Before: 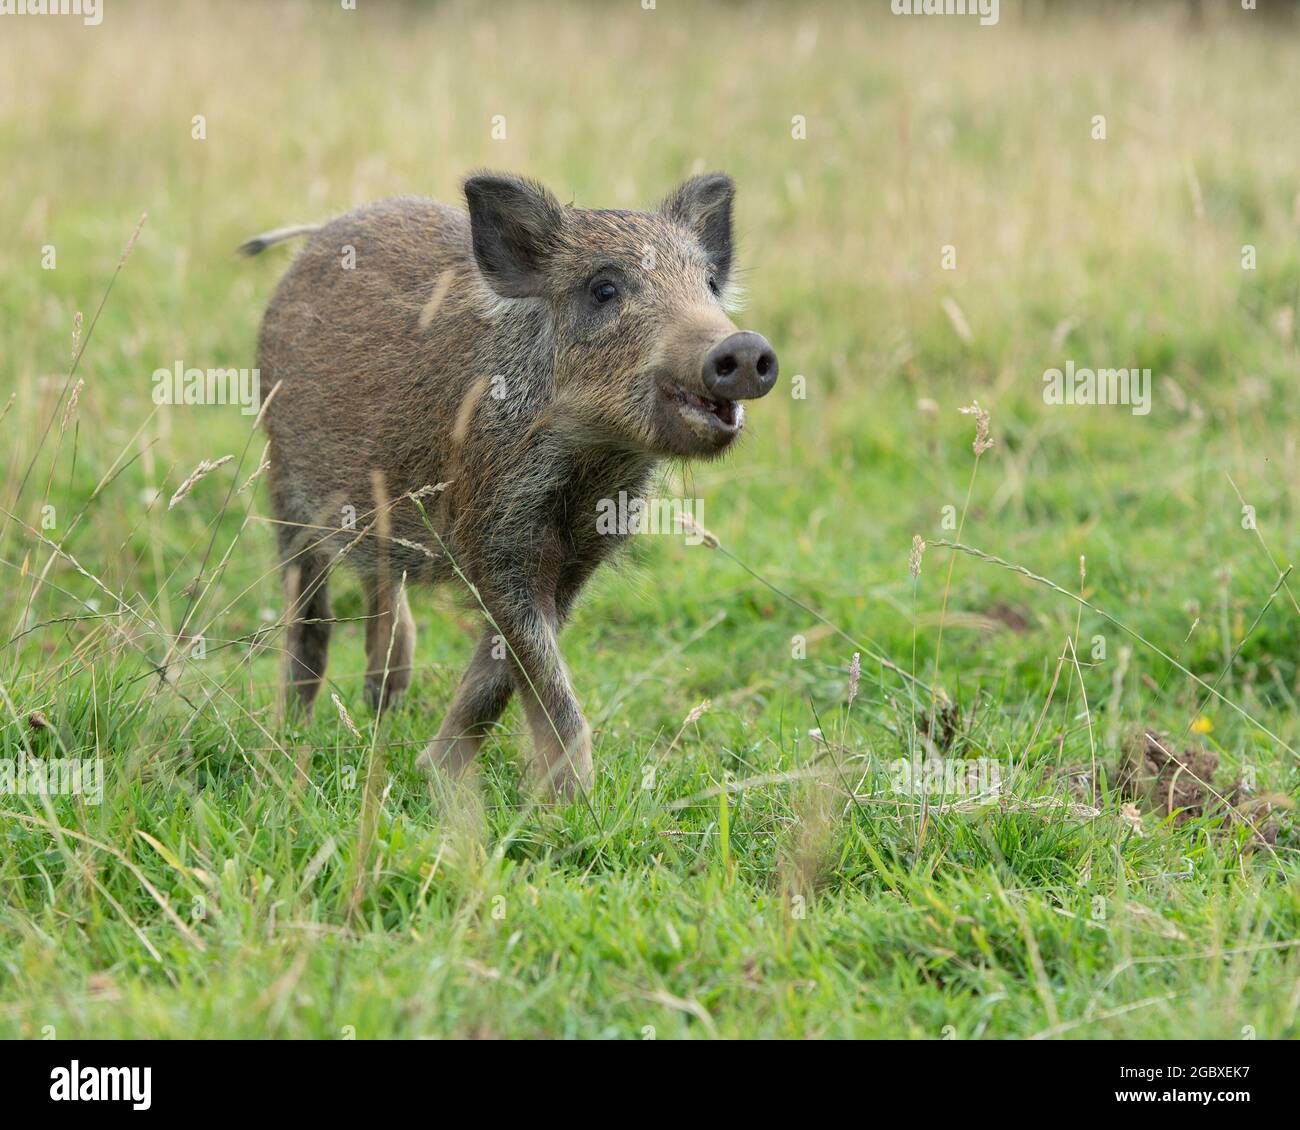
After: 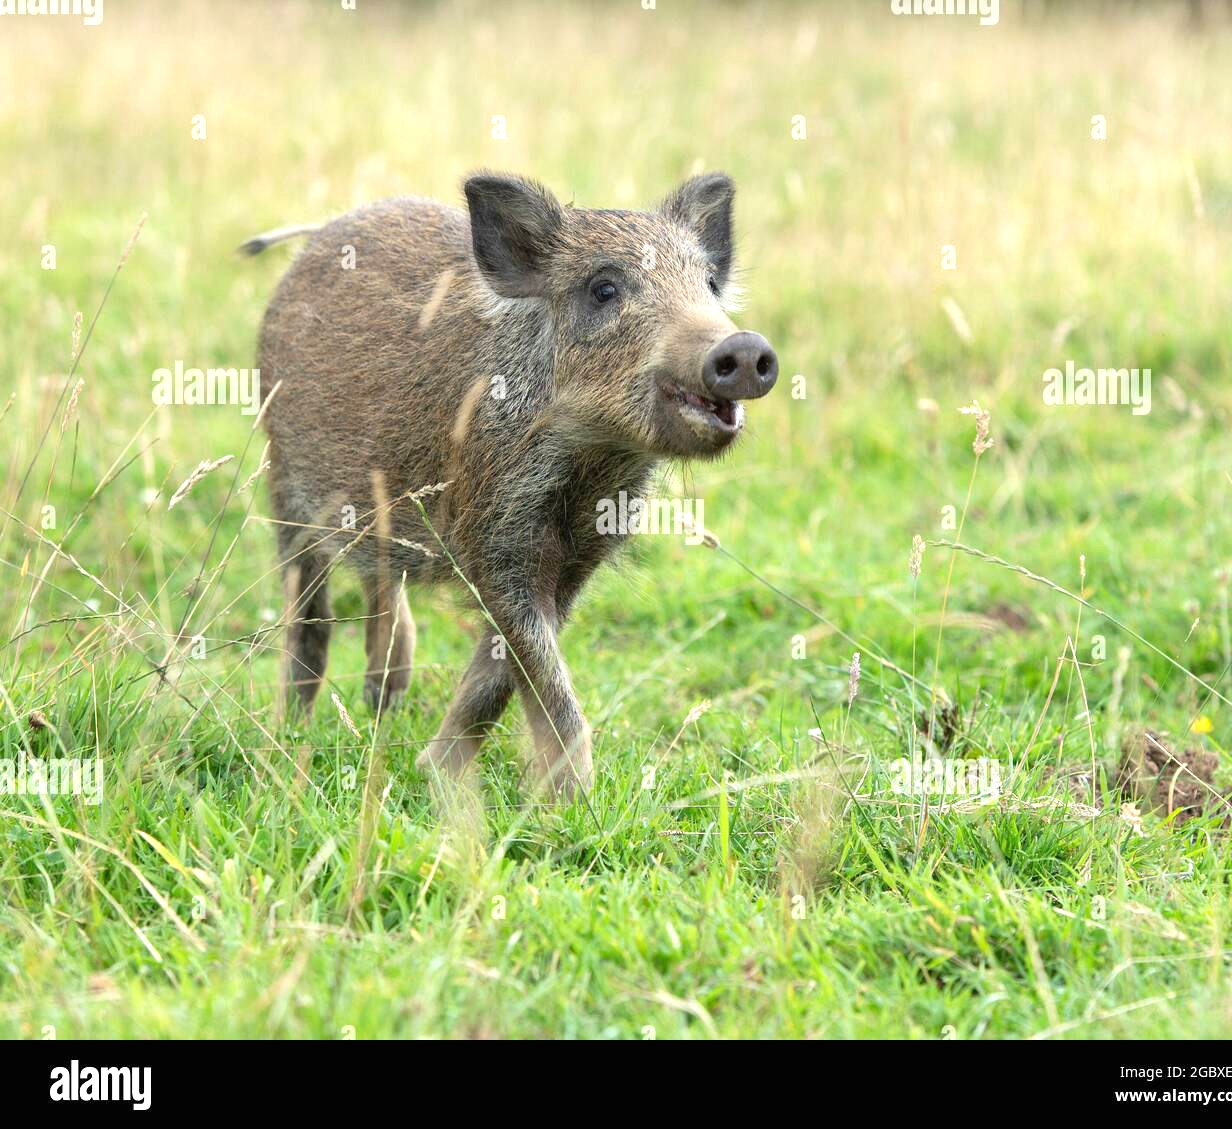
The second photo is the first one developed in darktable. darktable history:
crop and rotate: right 5.163%
exposure: black level correction 0, exposure 0.694 EV, compensate exposure bias true, compensate highlight preservation false
